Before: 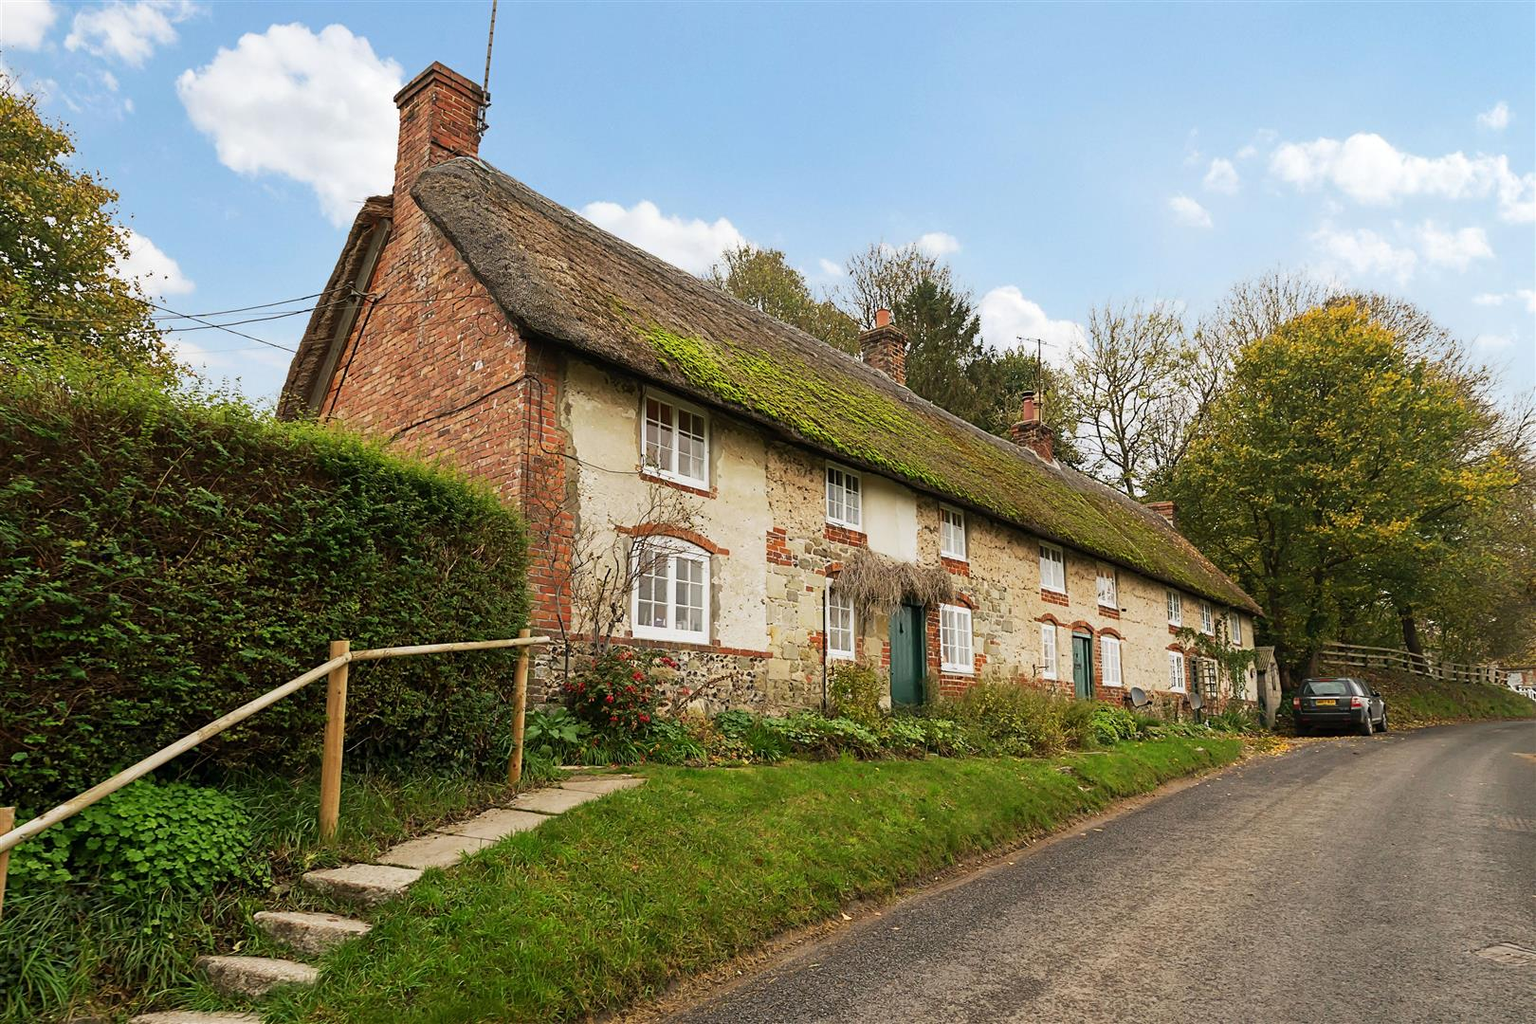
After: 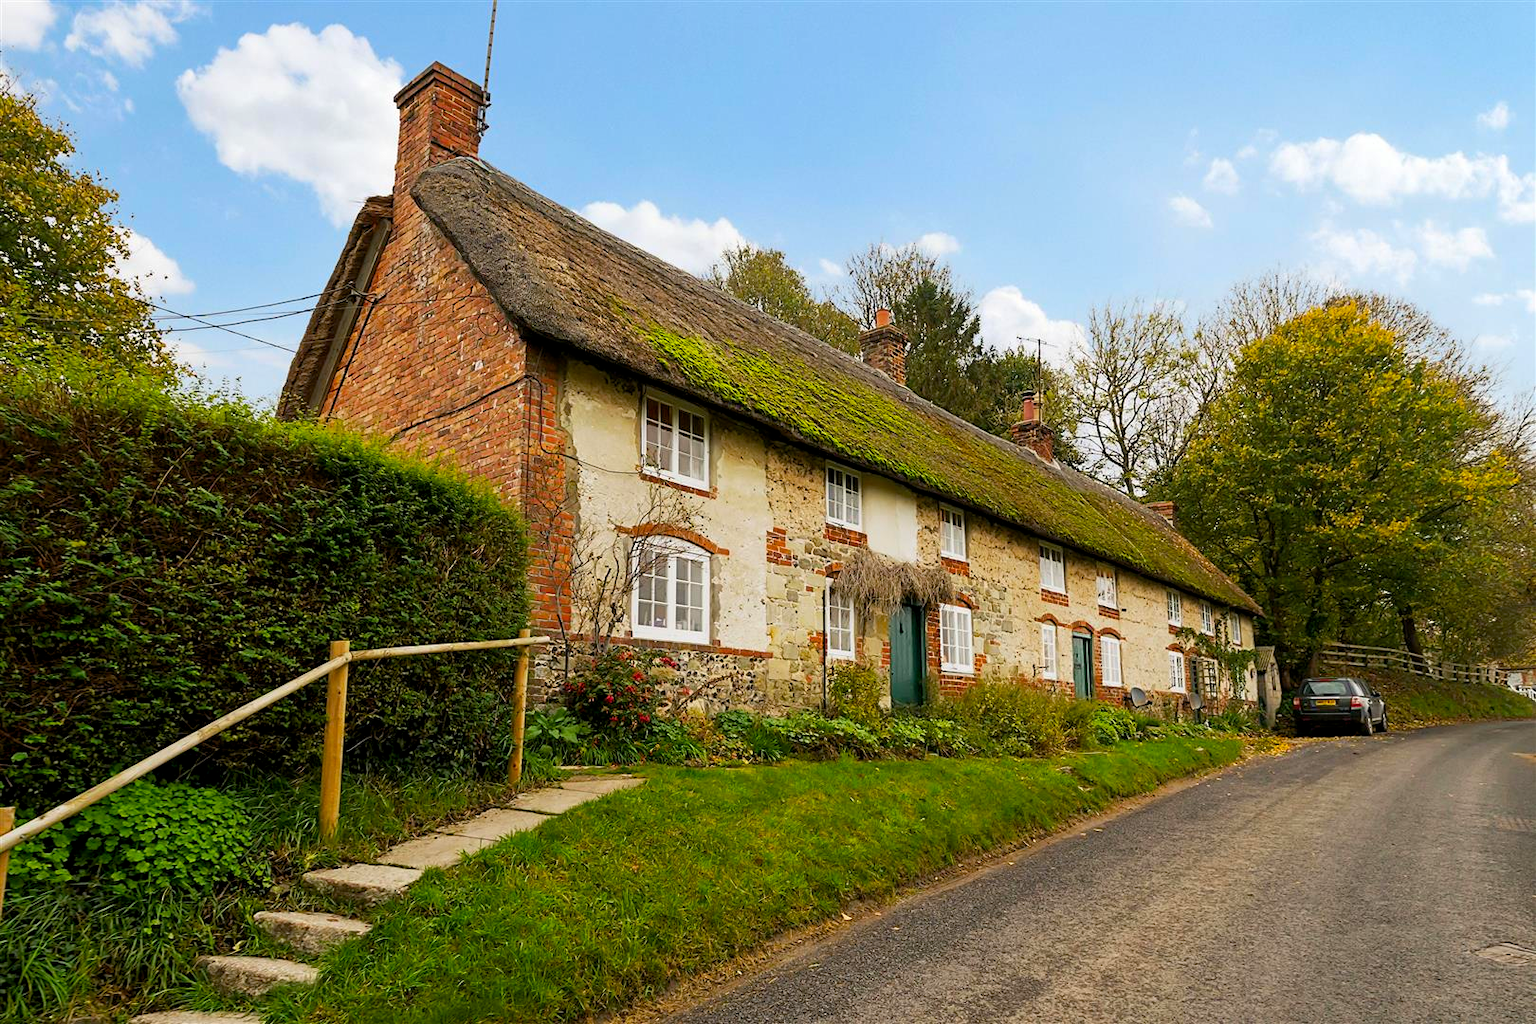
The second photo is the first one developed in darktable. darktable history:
color balance rgb: shadows lift › chroma 1.511%, shadows lift › hue 256.98°, global offset › luminance -0.47%, perceptual saturation grading › global saturation 29.861%
